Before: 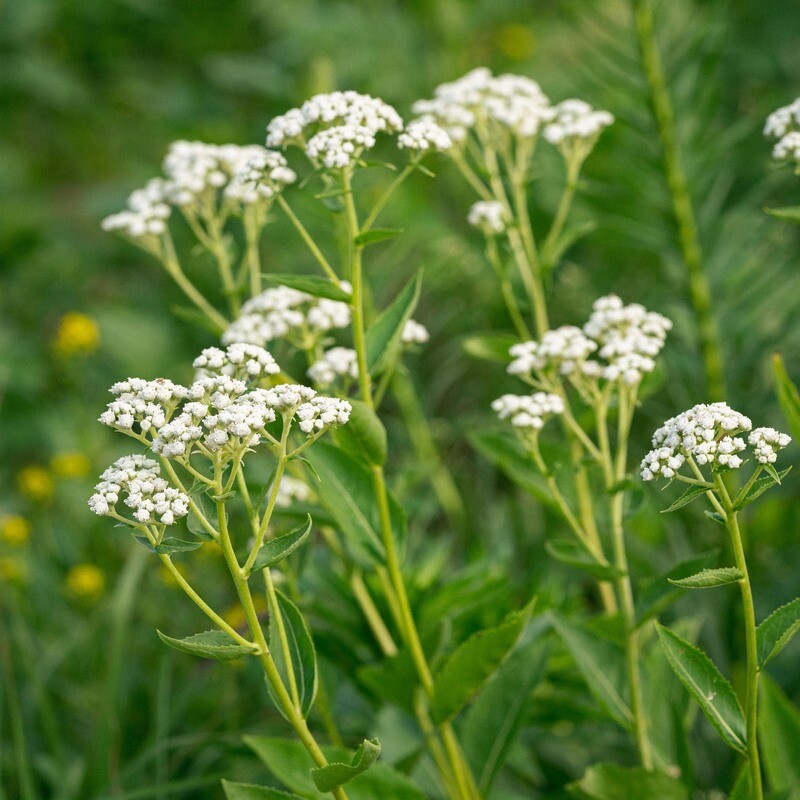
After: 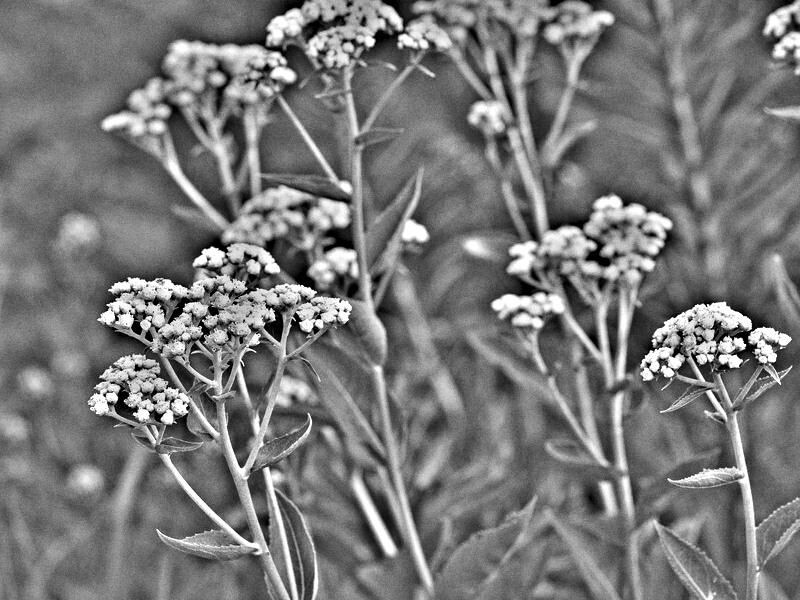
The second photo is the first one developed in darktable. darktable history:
crop and rotate: top 12.5%, bottom 12.5%
grain: coarseness 0.09 ISO
monochrome: on, module defaults
white balance: red 1.009, blue 0.985
highpass: on, module defaults
